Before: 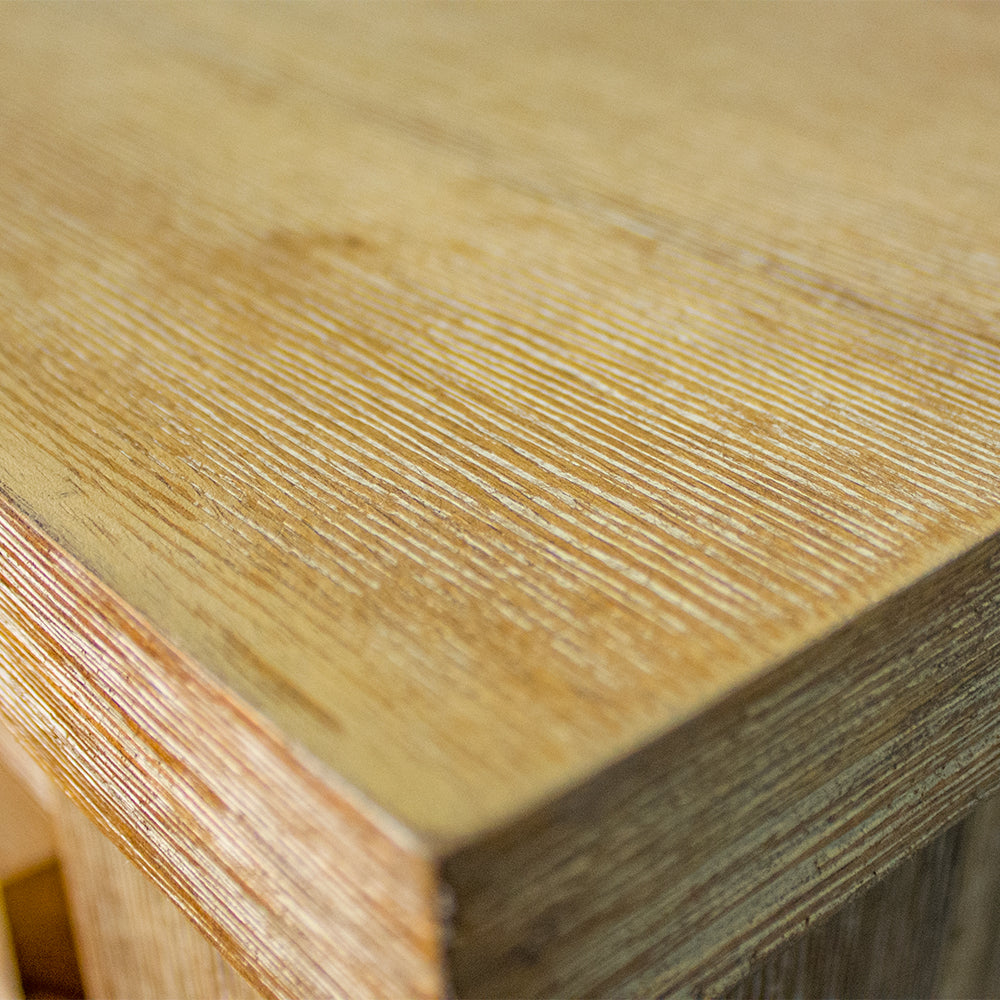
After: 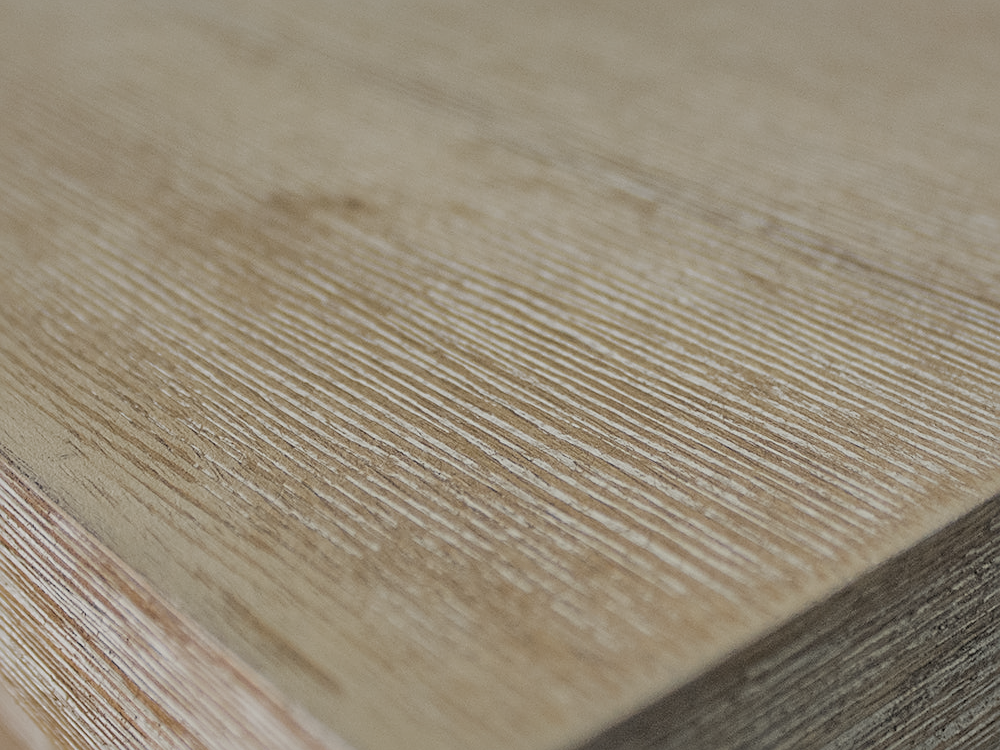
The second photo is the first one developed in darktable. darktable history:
shadows and highlights: on, module defaults
sharpen: on, module defaults
crop: top 3.857%, bottom 21.132%
filmic rgb: black relative exposure -7.65 EV, white relative exposure 4.56 EV, hardness 3.61, contrast 1.05
color zones: curves: ch0 [(0, 0.613) (0.01, 0.613) (0.245, 0.448) (0.498, 0.529) (0.642, 0.665) (0.879, 0.777) (0.99, 0.613)]; ch1 [(0, 0.035) (0.121, 0.189) (0.259, 0.197) (0.415, 0.061) (0.589, 0.022) (0.732, 0.022) (0.857, 0.026) (0.991, 0.053)]
